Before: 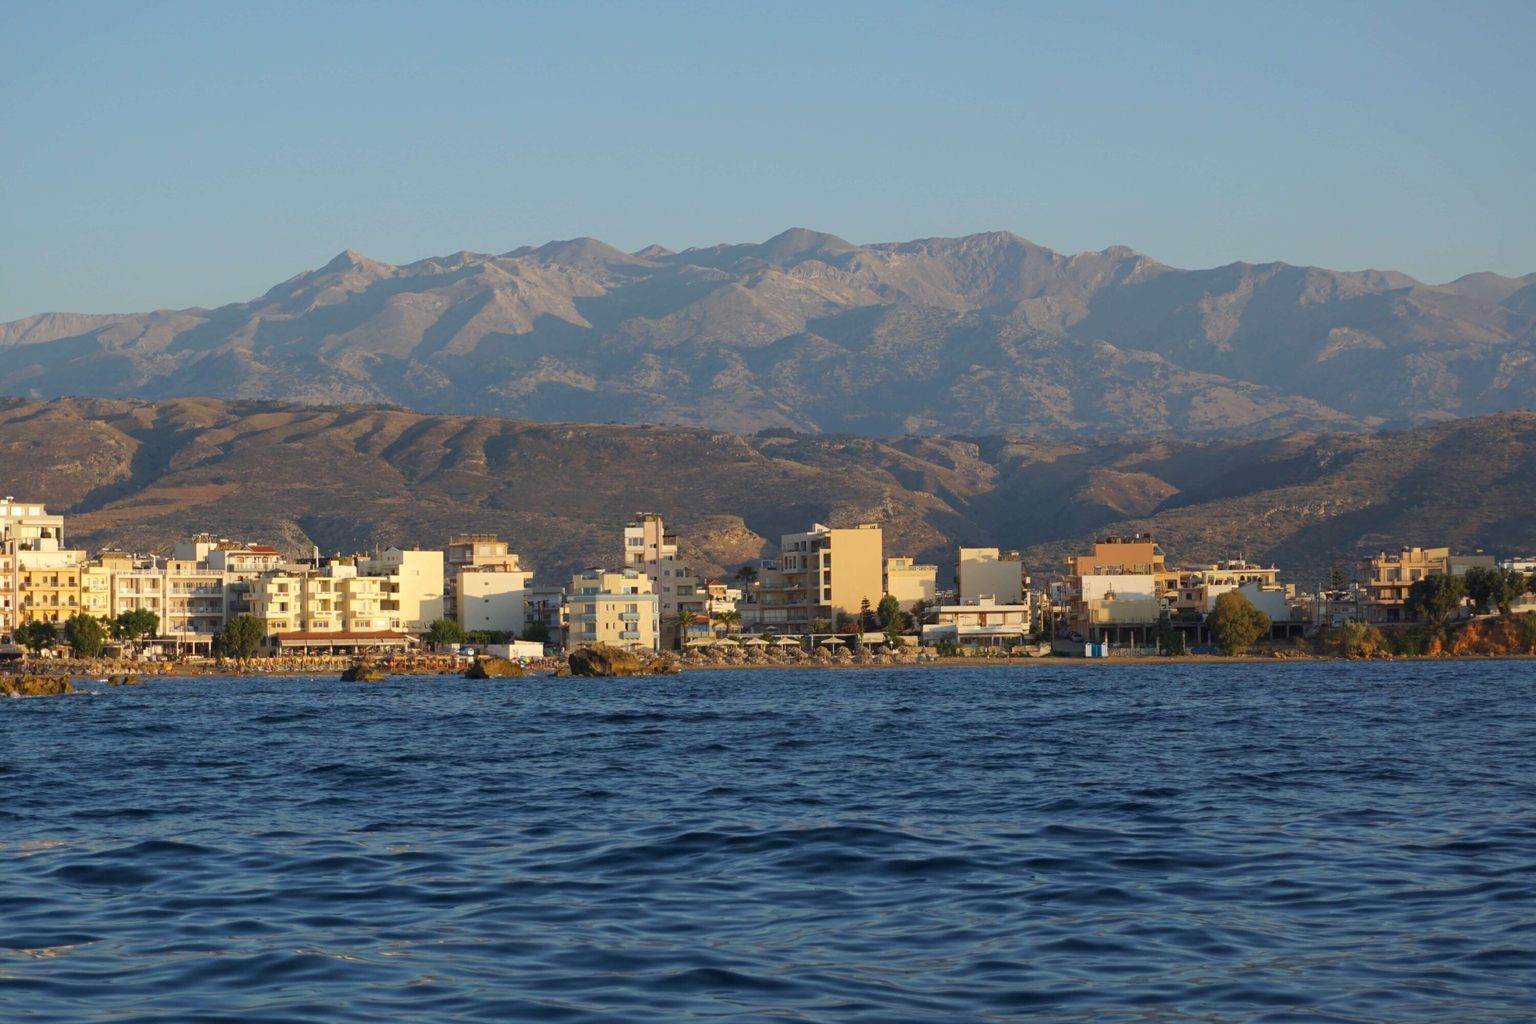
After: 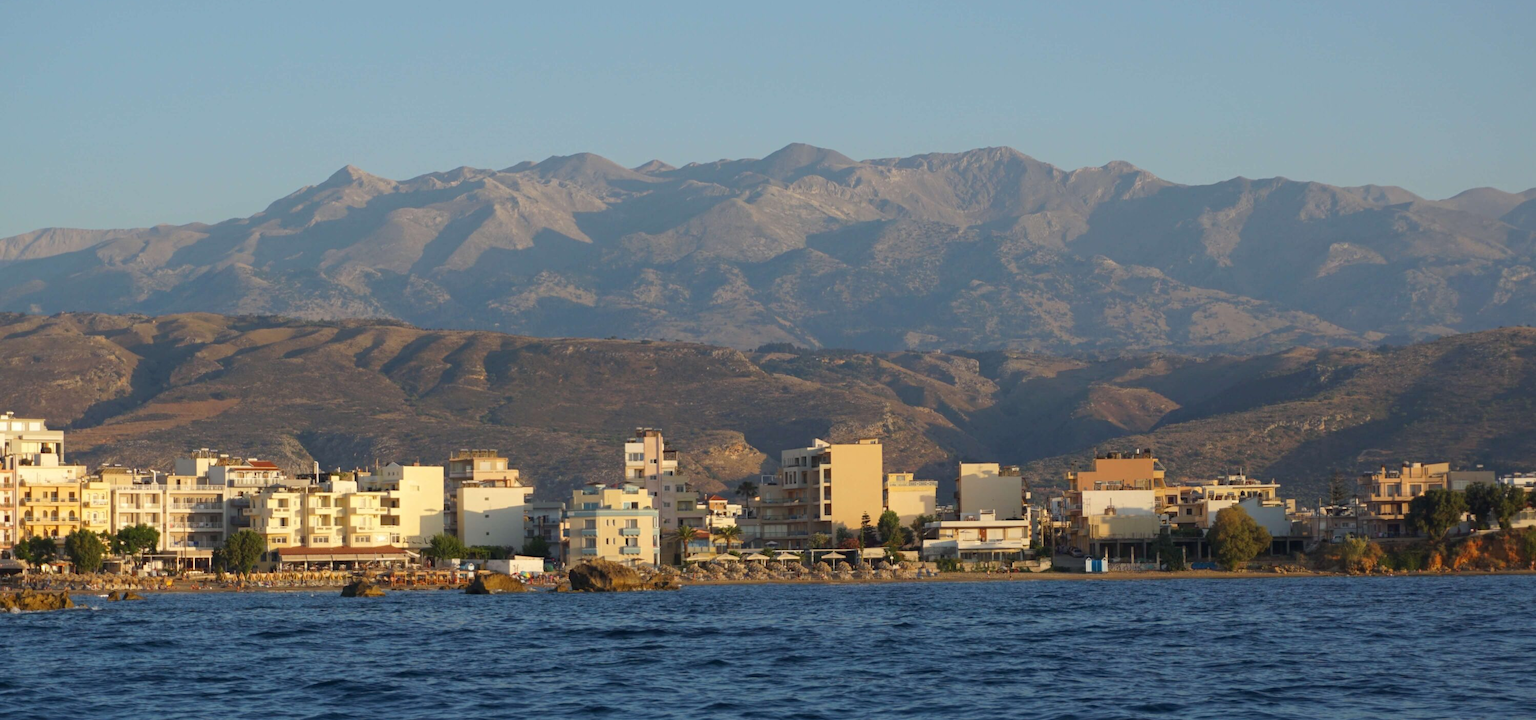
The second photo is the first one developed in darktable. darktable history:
crop and rotate: top 8.338%, bottom 21.281%
